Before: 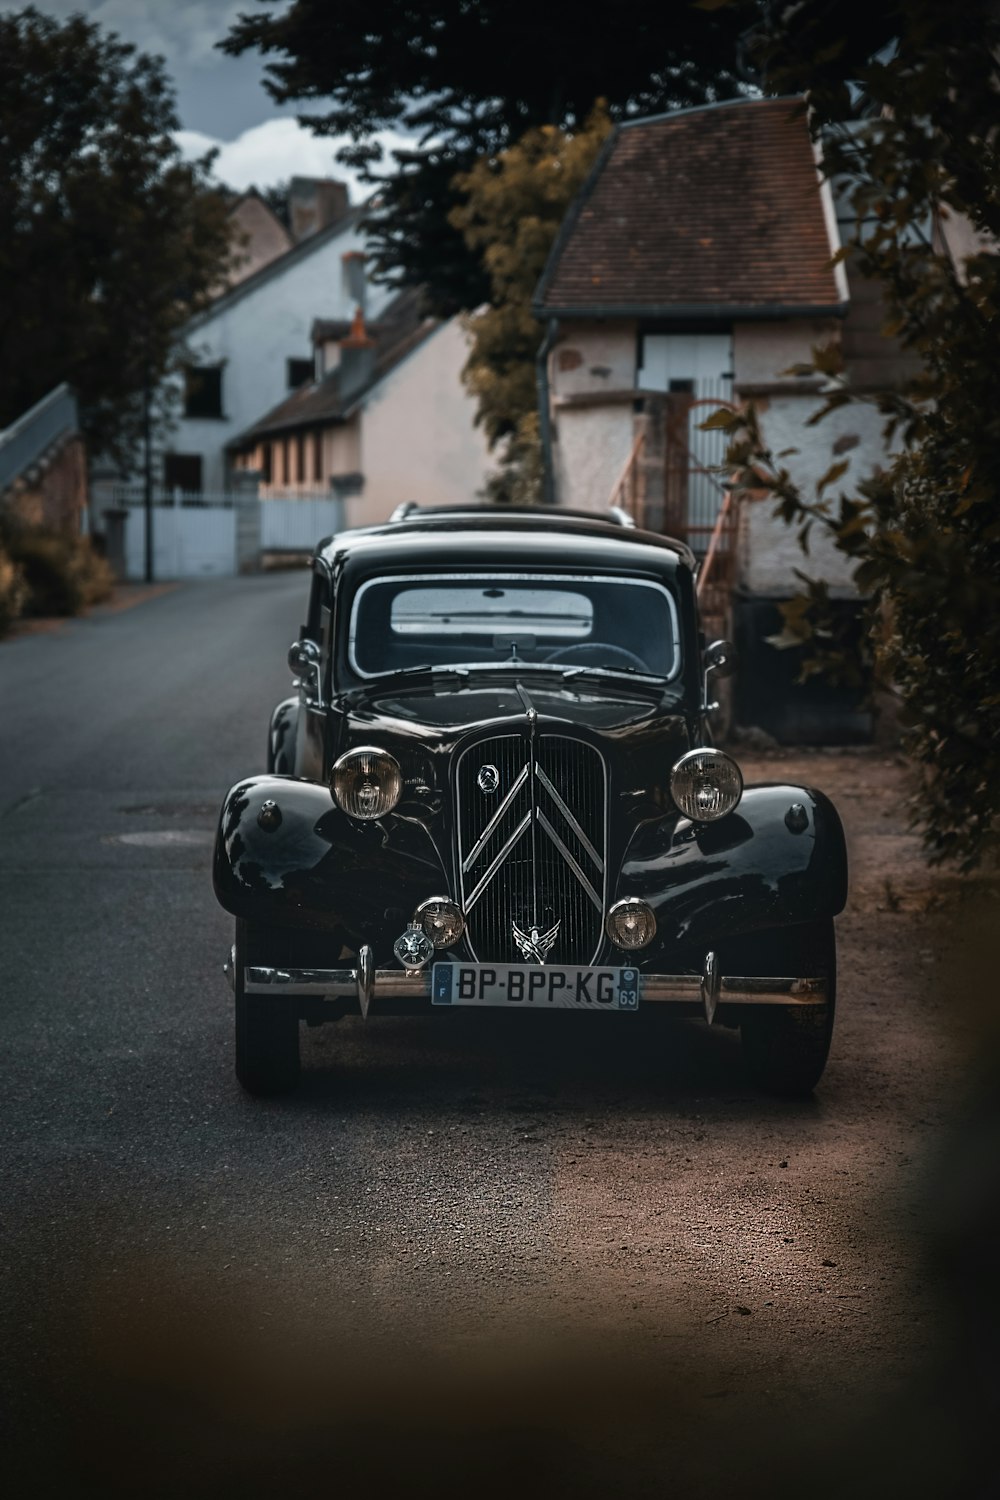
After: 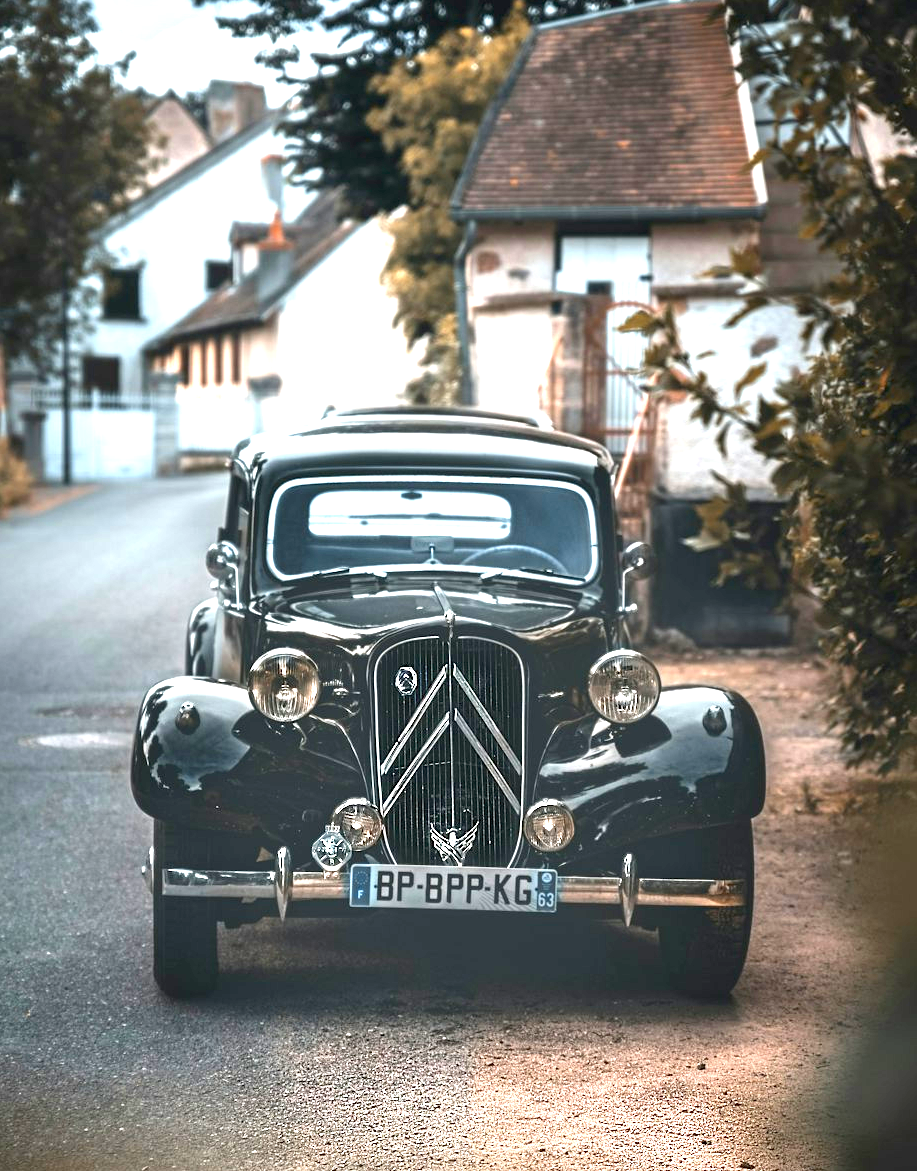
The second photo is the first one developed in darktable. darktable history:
crop: left 8.204%, top 6.583%, bottom 15.309%
exposure: black level correction 0.001, exposure 2.522 EV, compensate highlight preservation false
